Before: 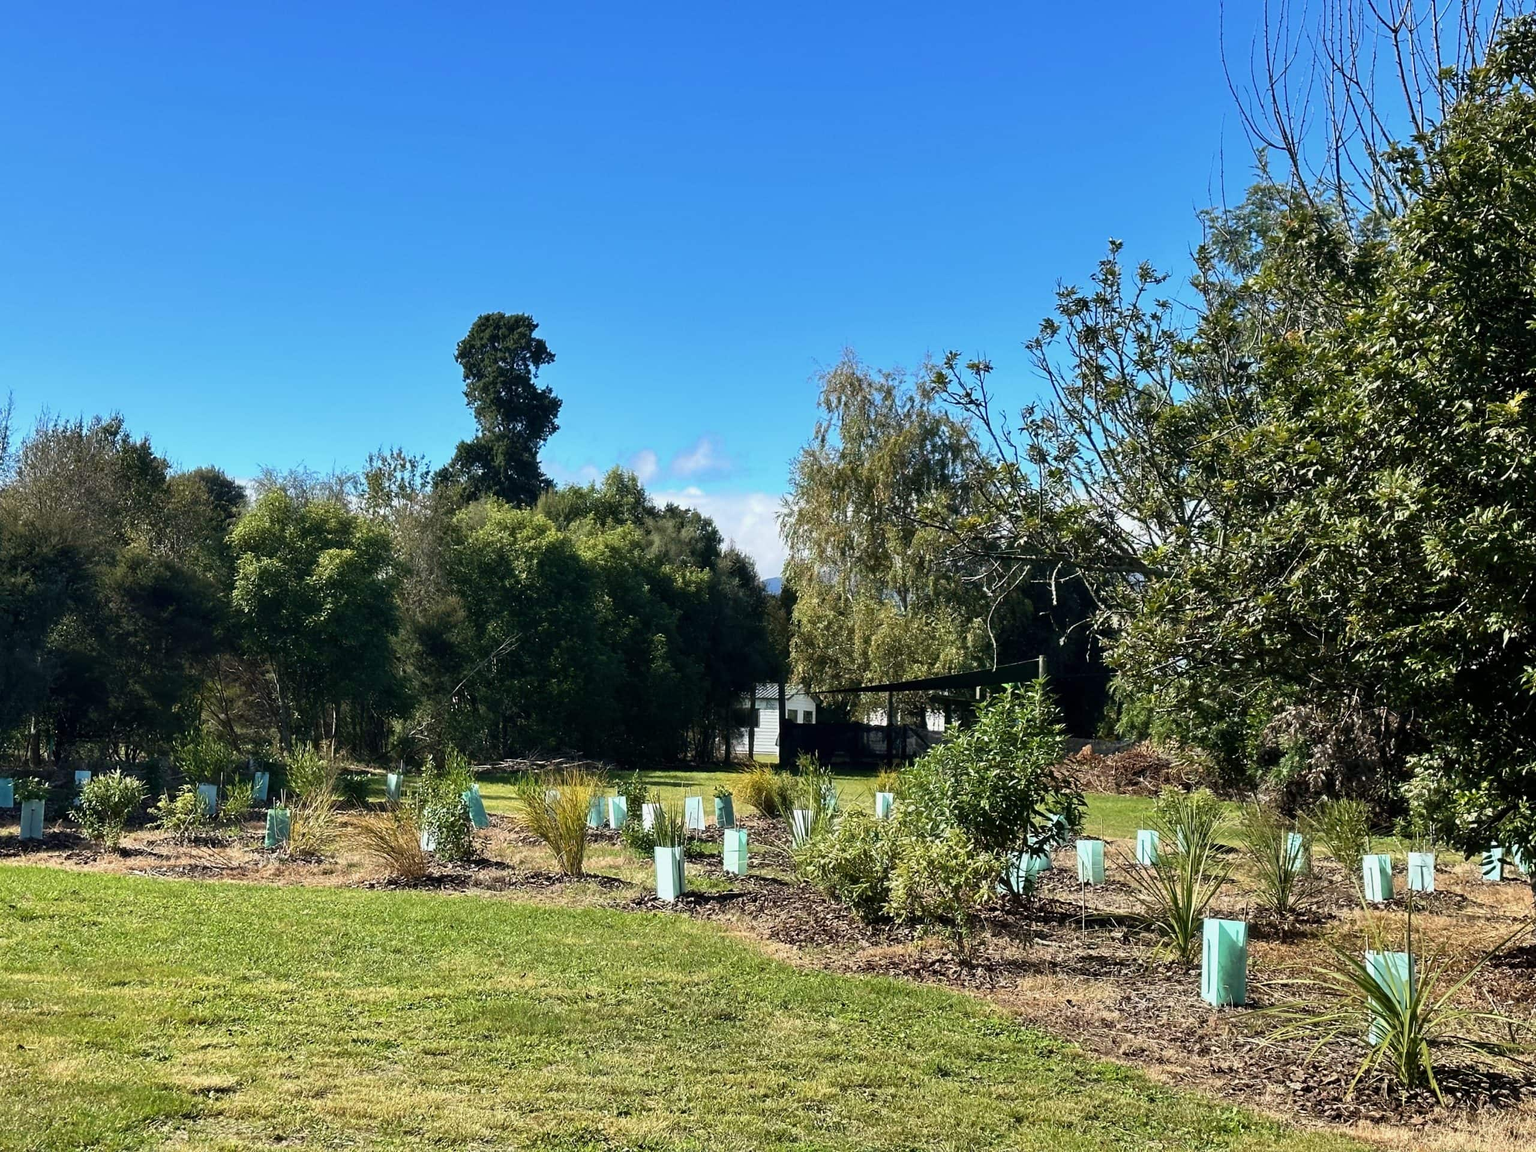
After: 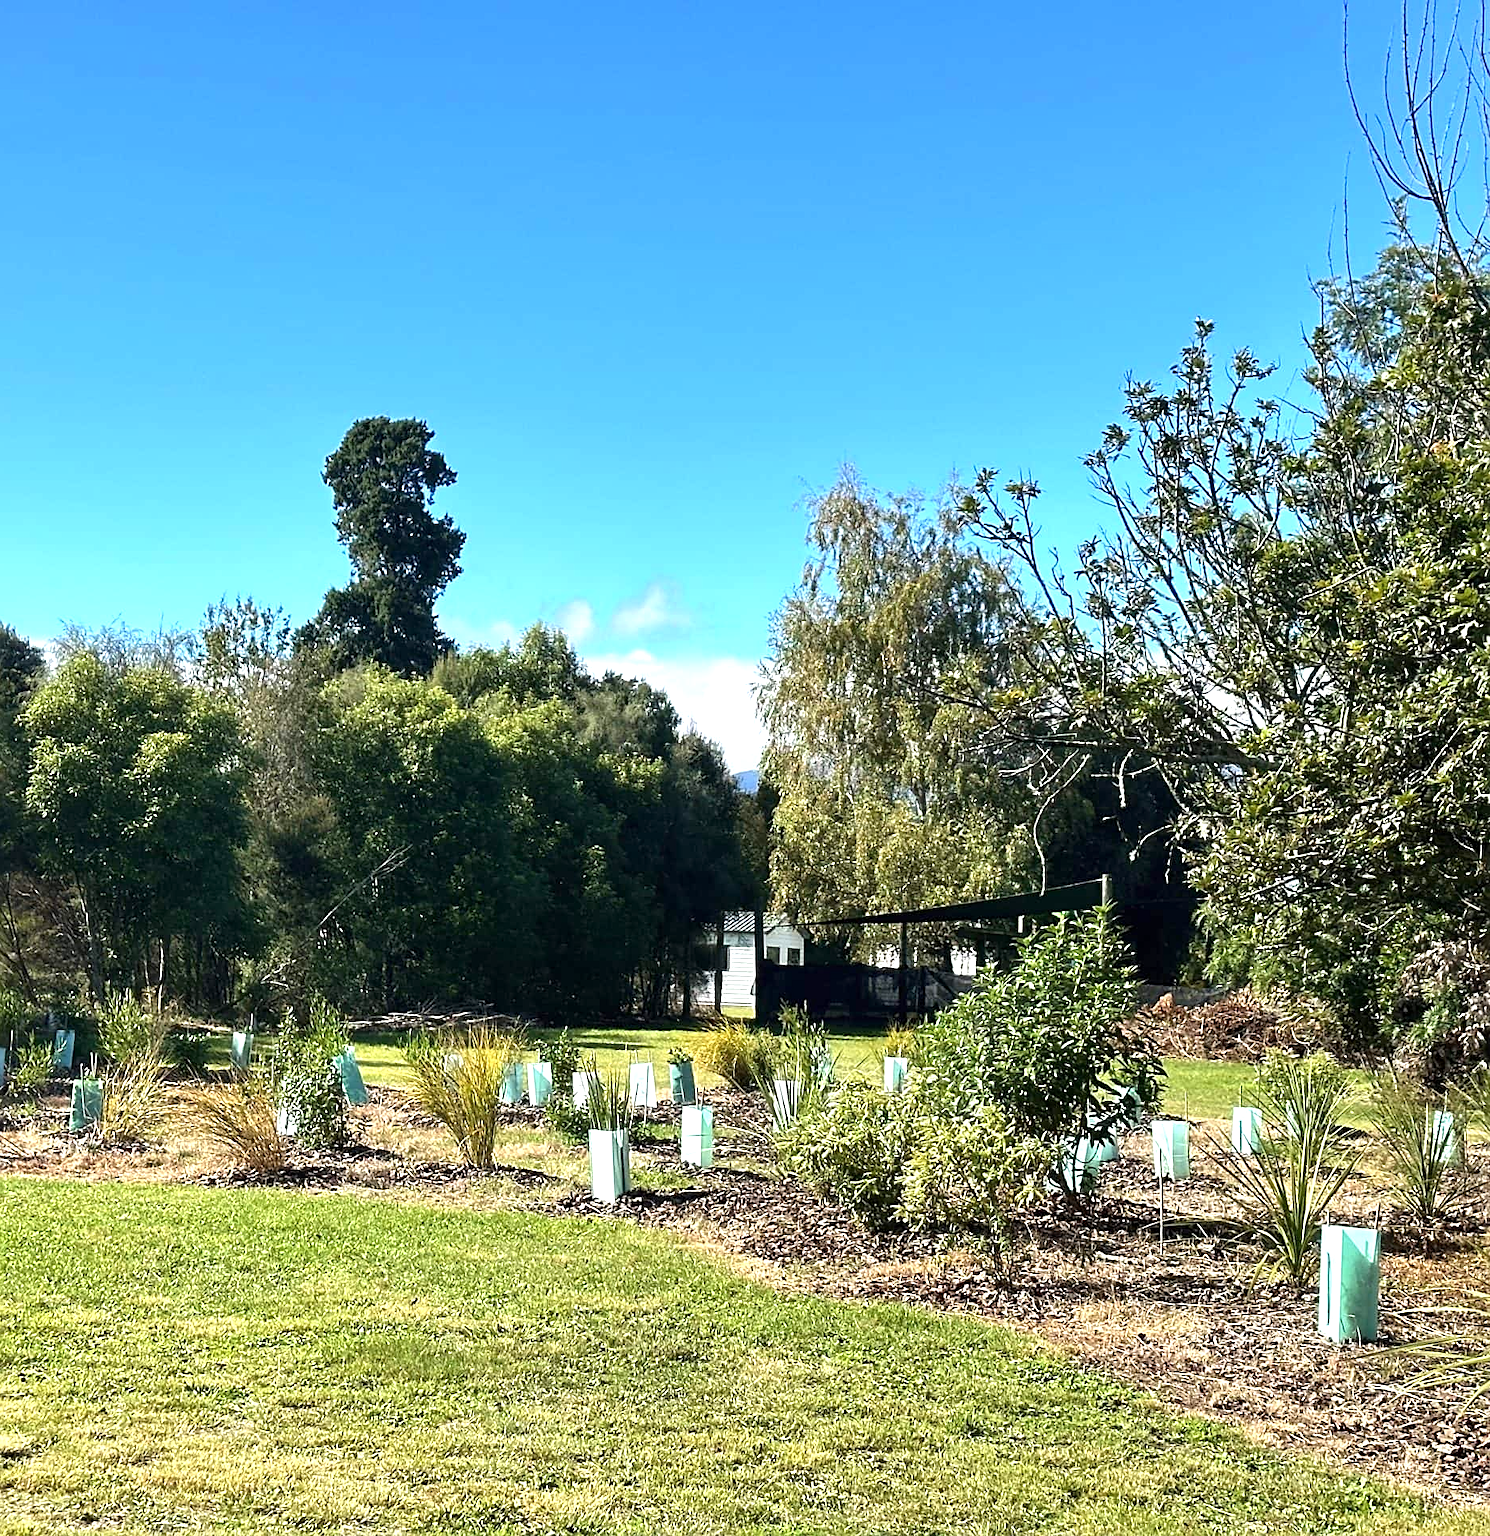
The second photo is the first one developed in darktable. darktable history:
crop: left 13.89%, top 0%, right 13.366%
exposure: exposure 0.701 EV, compensate highlight preservation false
sharpen: on, module defaults
